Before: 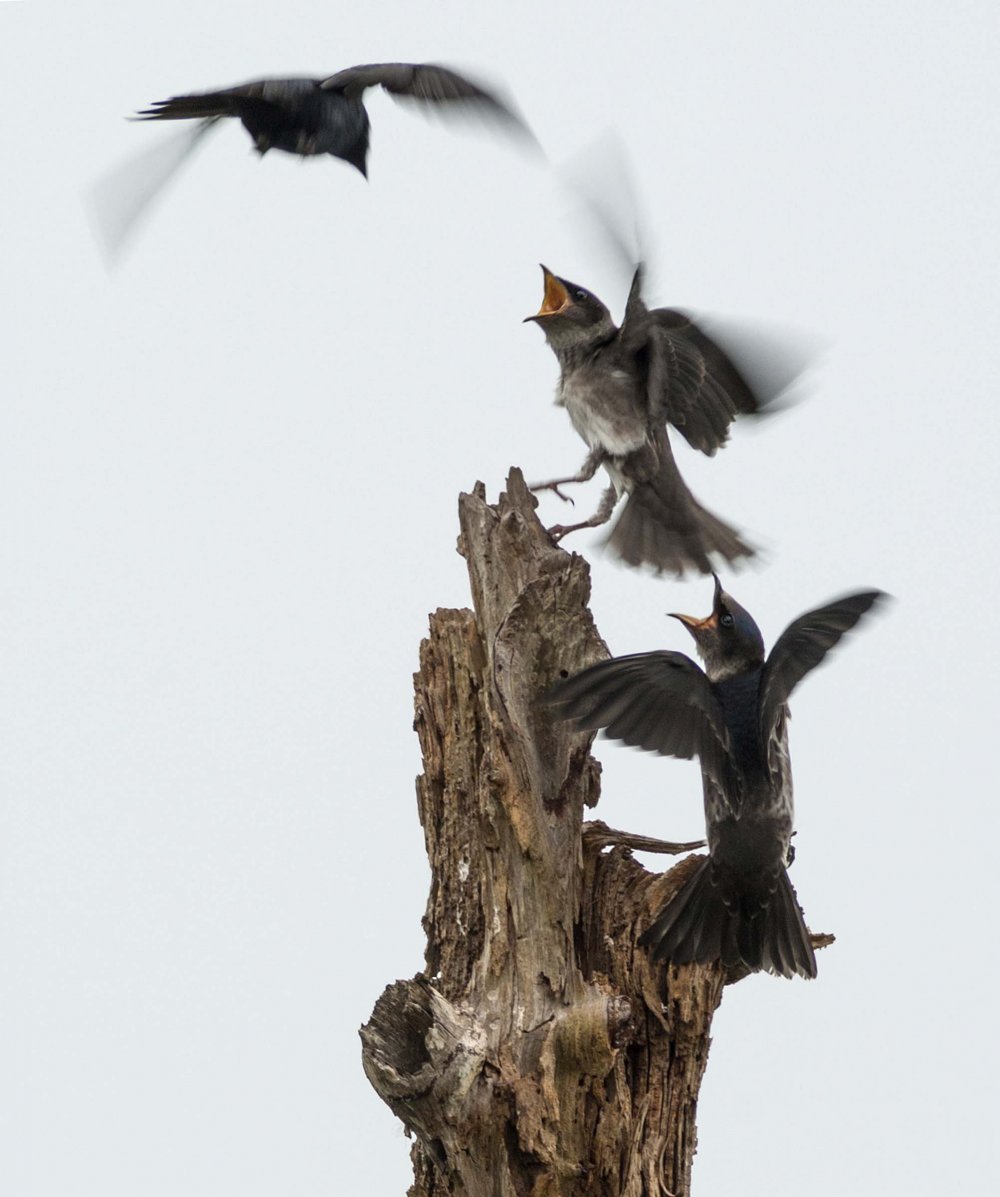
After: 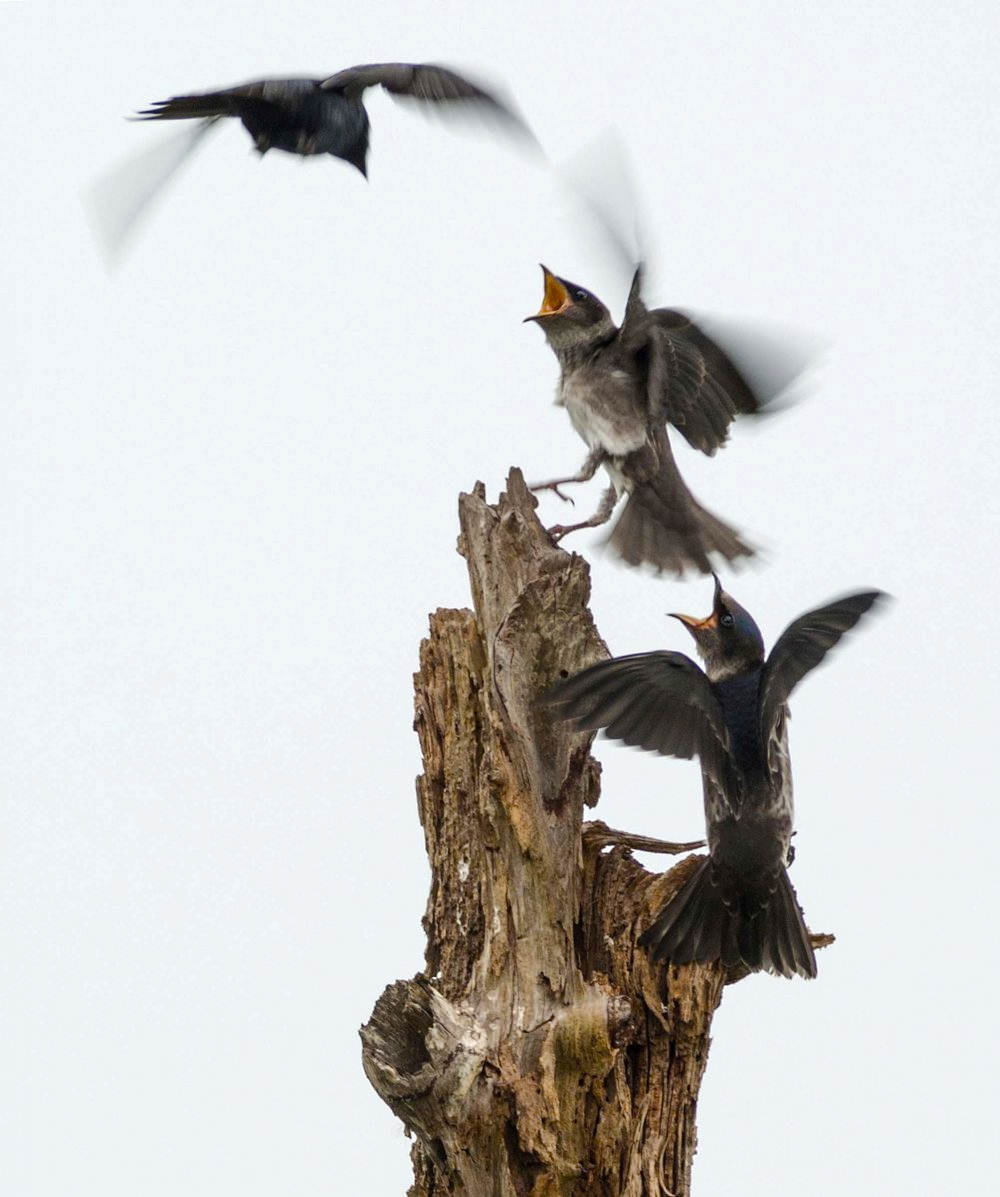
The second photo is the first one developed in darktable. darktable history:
color balance rgb: perceptual saturation grading › global saturation 20%, perceptual saturation grading › highlights -24.812%, perceptual saturation grading › shadows 24.492%, perceptual brilliance grading › mid-tones 9.517%, perceptual brilliance grading › shadows 14.579%, contrast 4.974%
